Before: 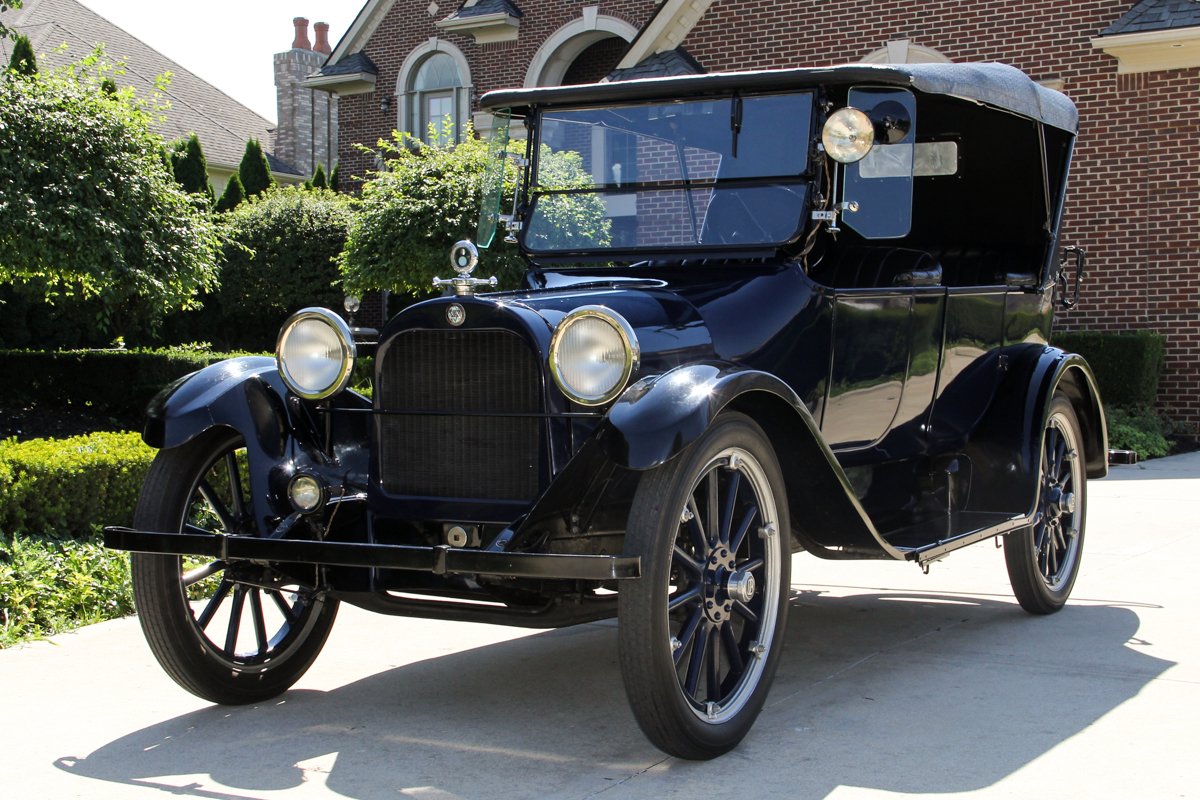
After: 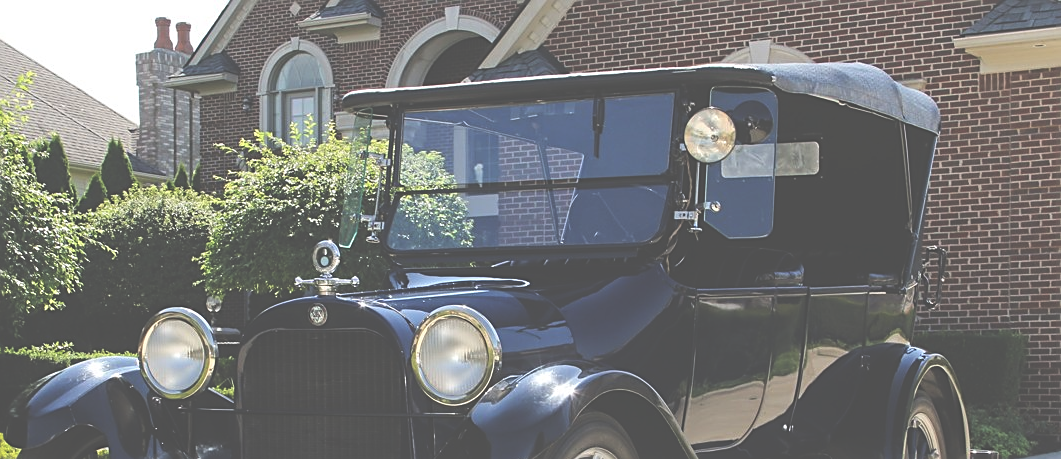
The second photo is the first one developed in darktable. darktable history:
sharpen: on, module defaults
crop and rotate: left 11.51%, bottom 42.578%
exposure: black level correction -0.086, compensate highlight preservation false
